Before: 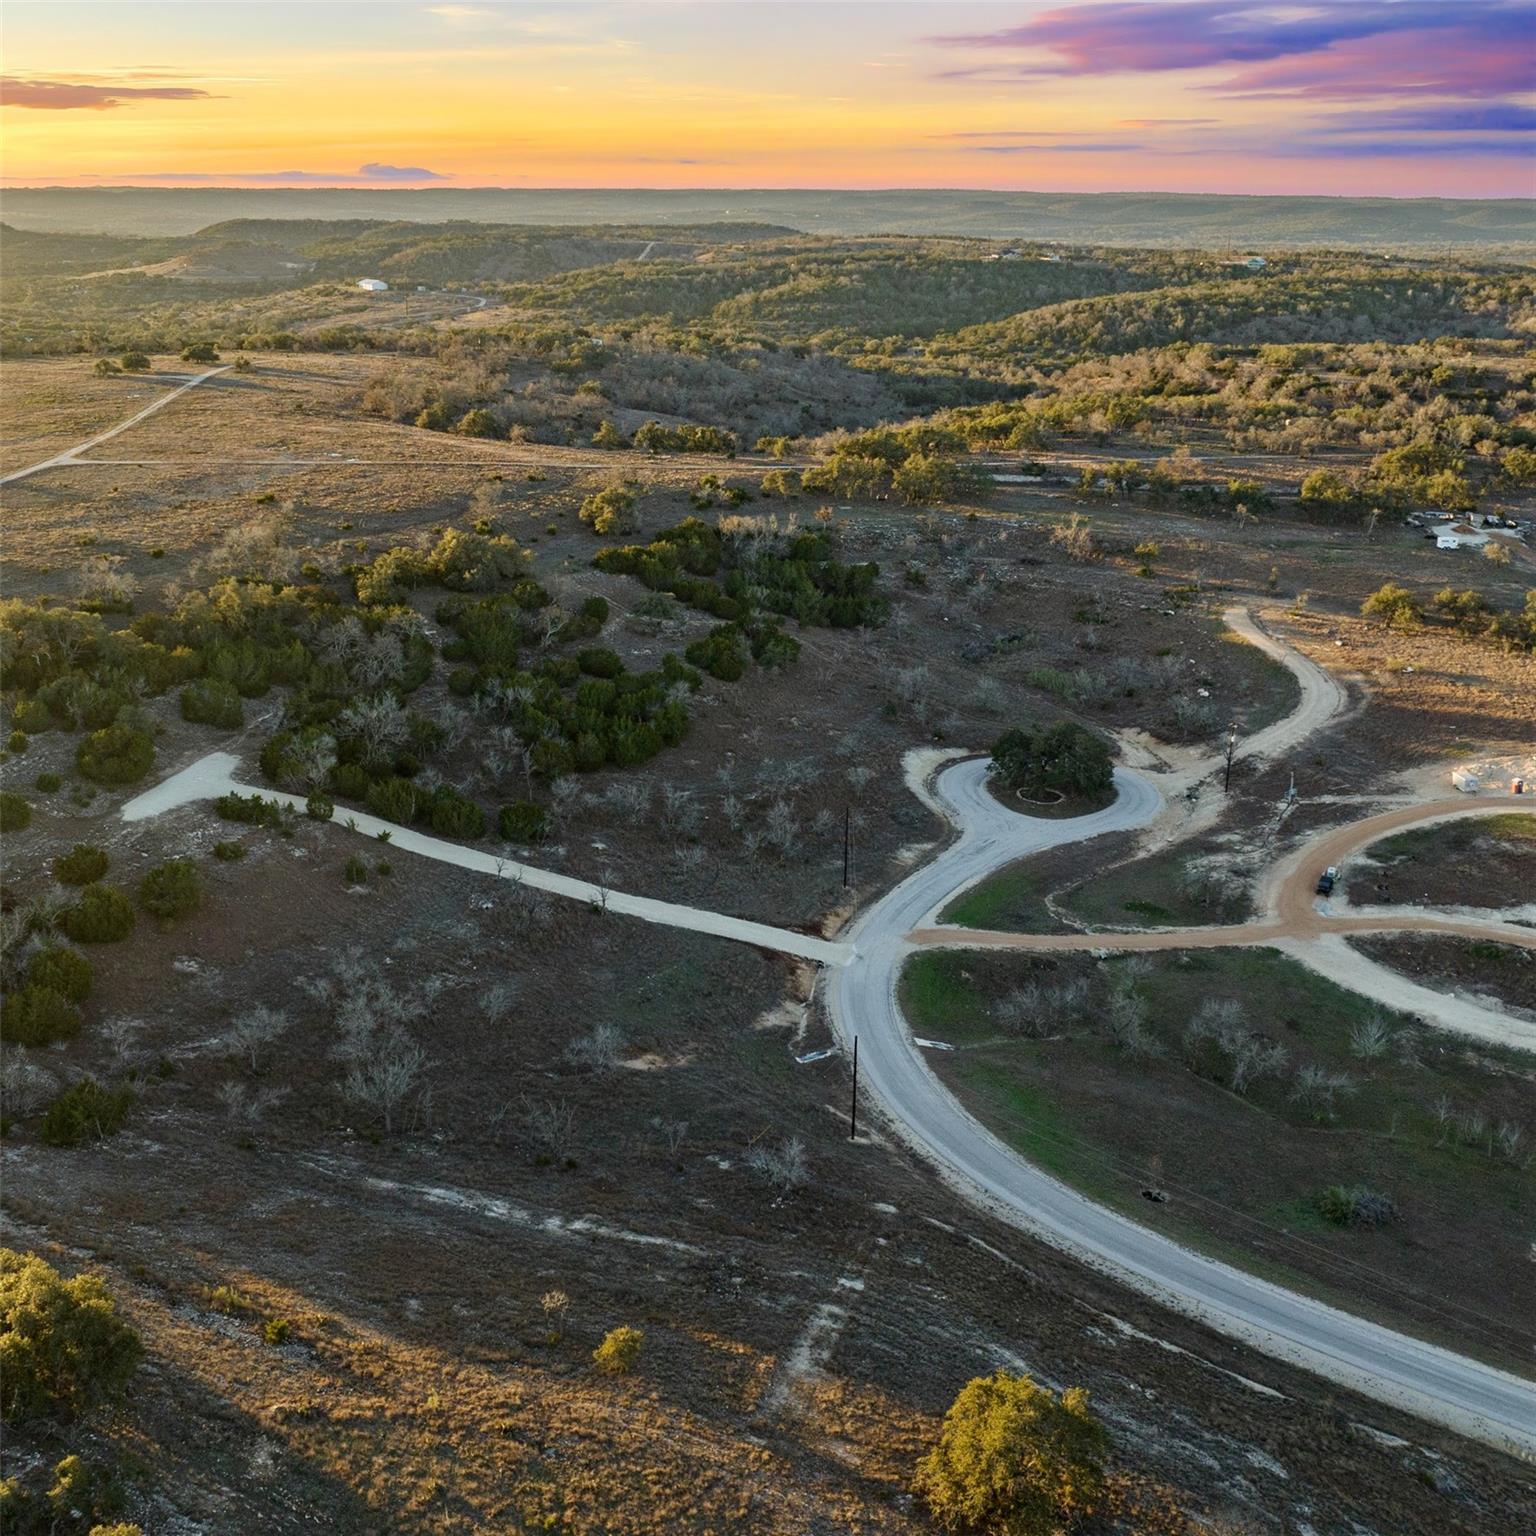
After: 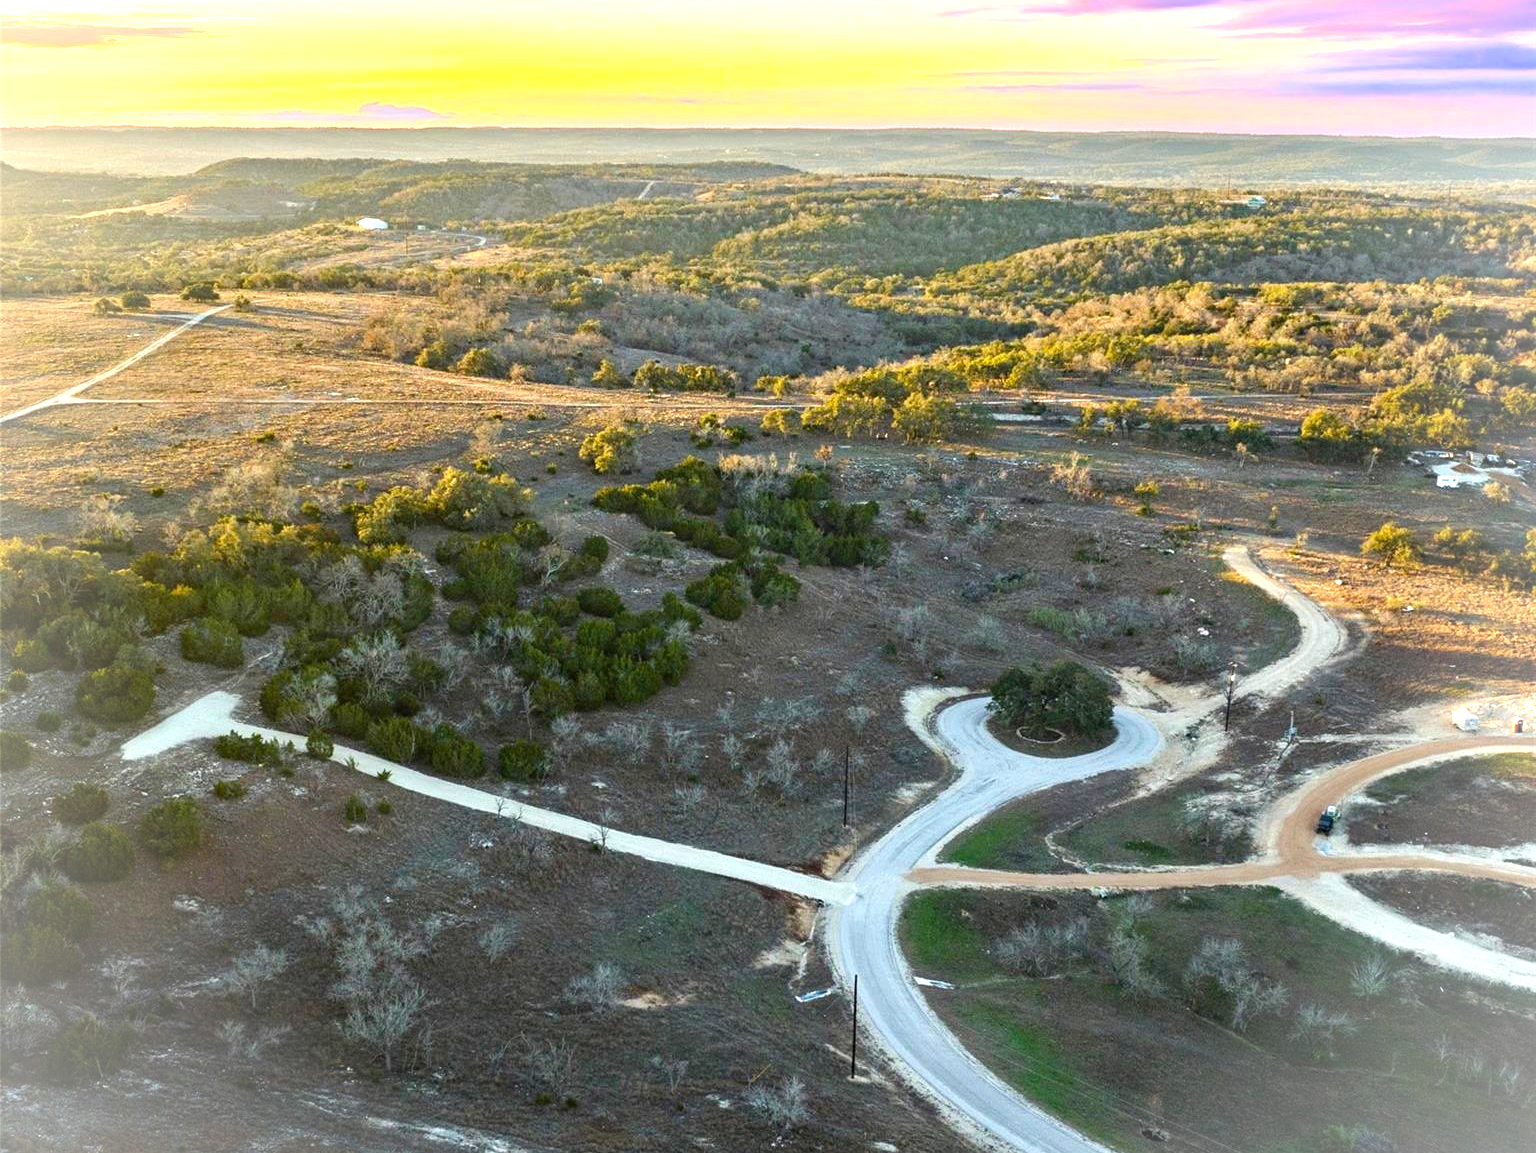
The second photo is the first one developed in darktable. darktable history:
vignetting: brightness 0.292, saturation 0
exposure: black level correction 0, exposure 1.103 EV, compensate exposure bias true, compensate highlight preservation false
color balance rgb: perceptual saturation grading › global saturation 19.43%
crop: top 4.01%, bottom 20.917%
